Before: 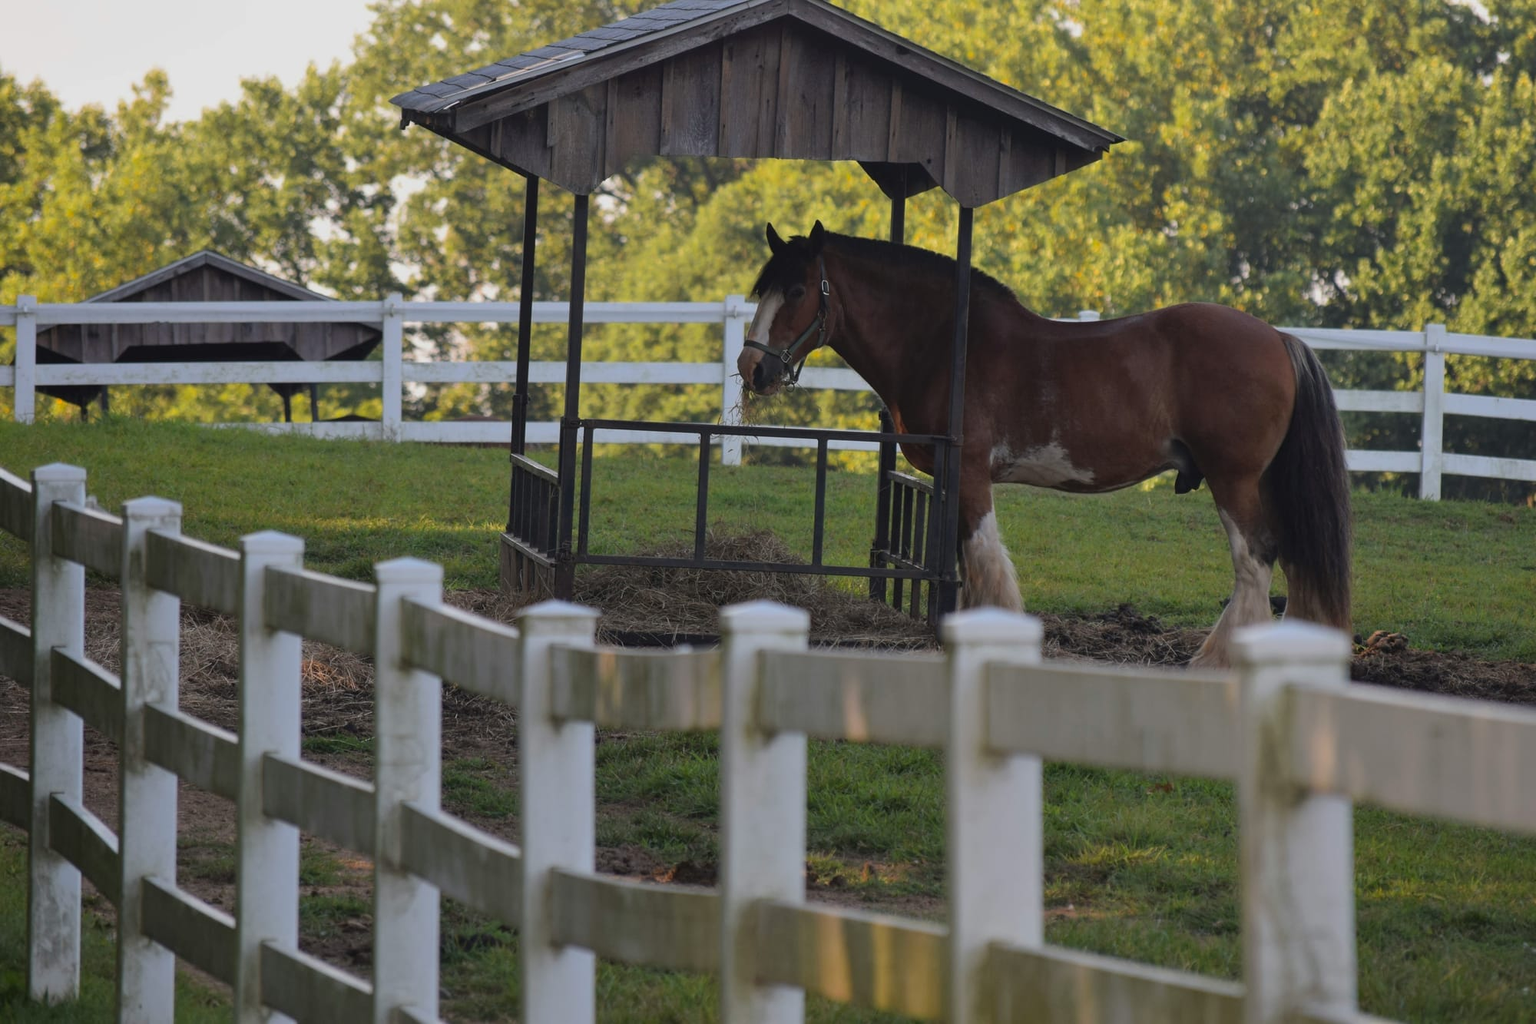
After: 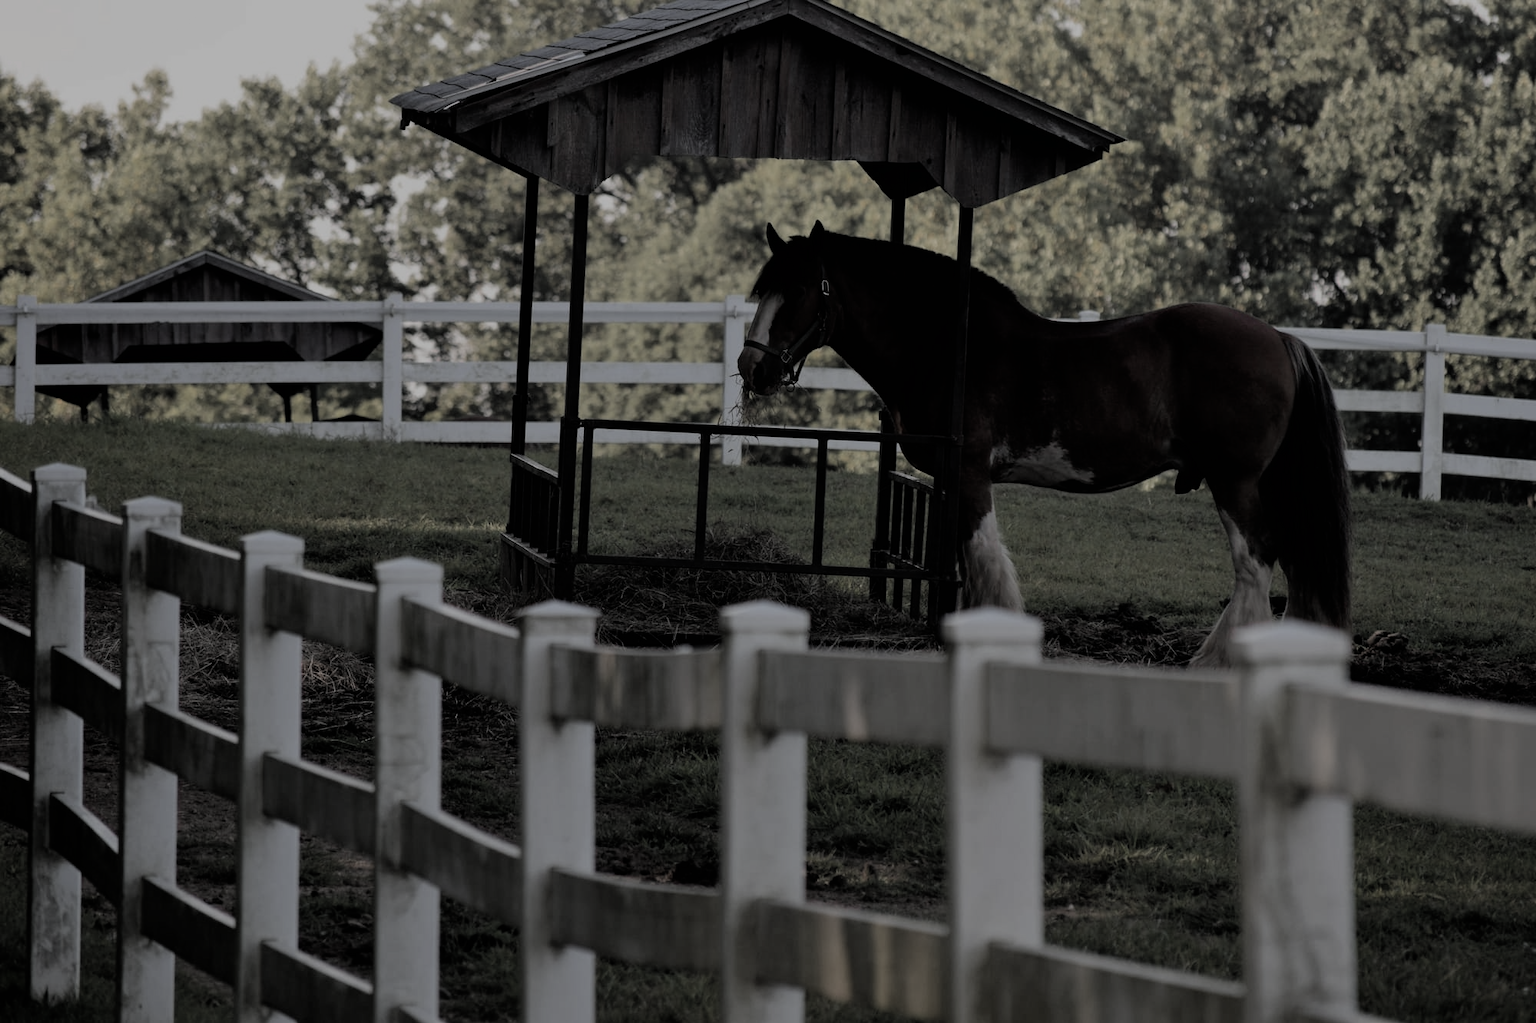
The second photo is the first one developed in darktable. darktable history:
color zones: curves: ch0 [(0, 0.6) (0.129, 0.508) (0.193, 0.483) (0.429, 0.5) (0.571, 0.5) (0.714, 0.5) (0.857, 0.5) (1, 0.6)]; ch1 [(0, 0.481) (0.112, 0.245) (0.213, 0.223) (0.429, 0.233) (0.571, 0.231) (0.683, 0.242) (0.857, 0.296) (1, 0.481)], mix 32.36%
exposure: black level correction 0, exposure -0.796 EV, compensate exposure bias true, compensate highlight preservation false
filmic rgb: black relative exposure -5.15 EV, white relative exposure 3.55 EV, threshold 5.95 EV, hardness 3.17, contrast 1.199, highlights saturation mix -49.25%, enable highlight reconstruction true
